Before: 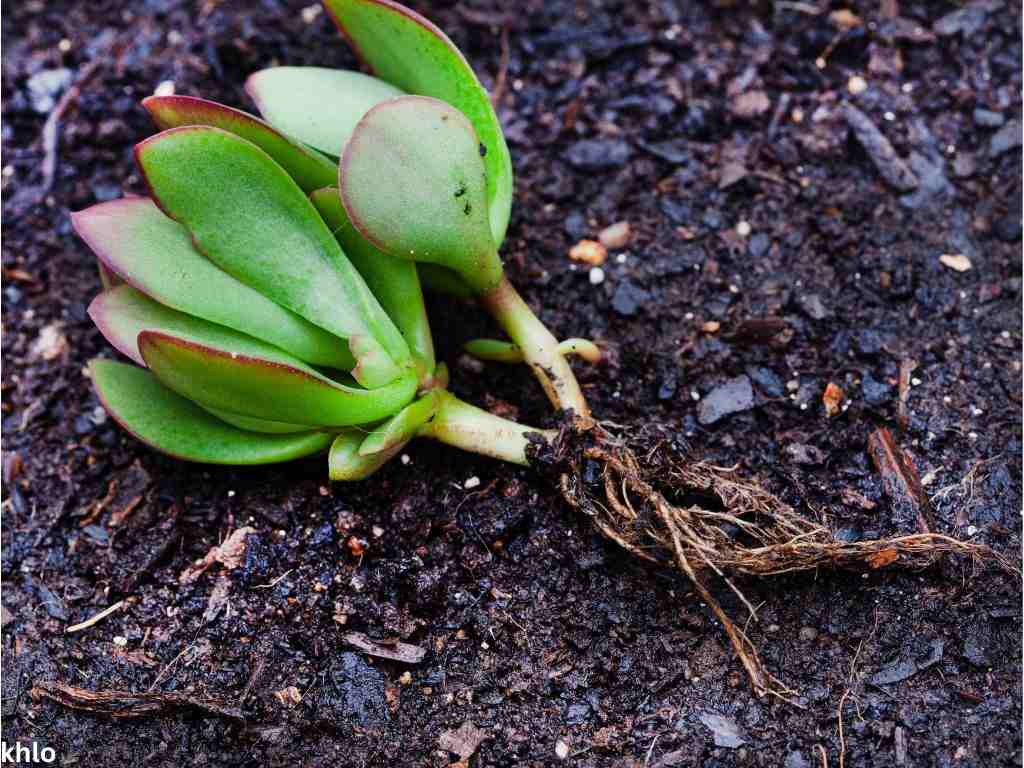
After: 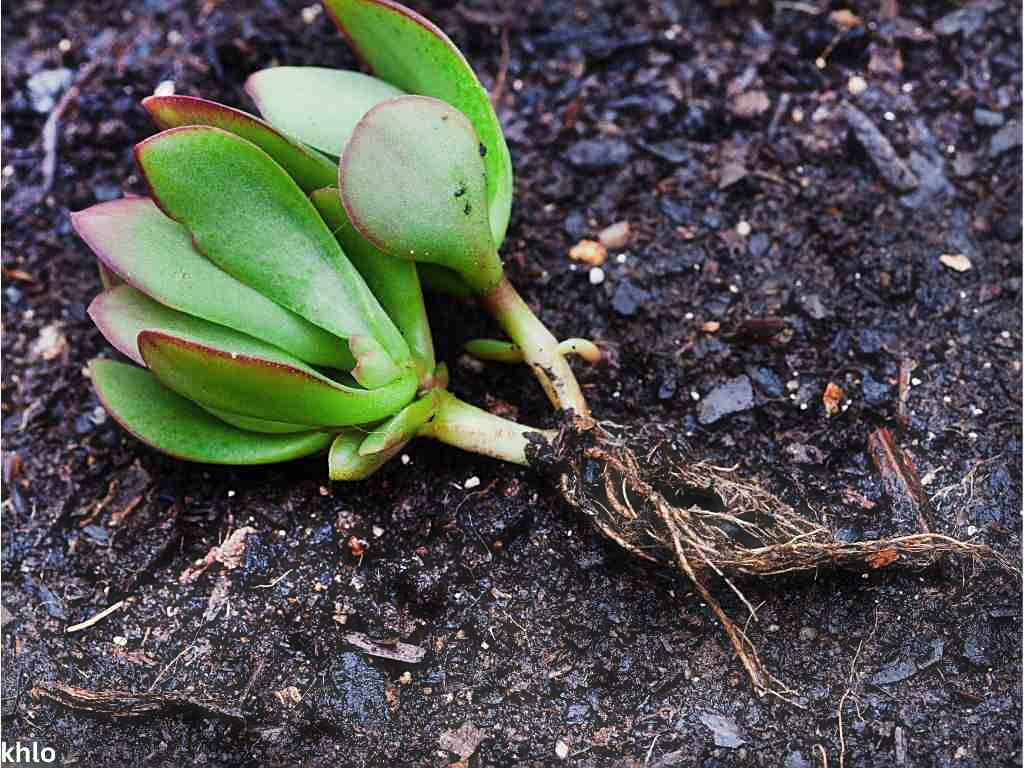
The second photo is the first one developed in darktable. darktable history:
haze removal: strength -0.1, adaptive false
sharpen: on, module defaults
